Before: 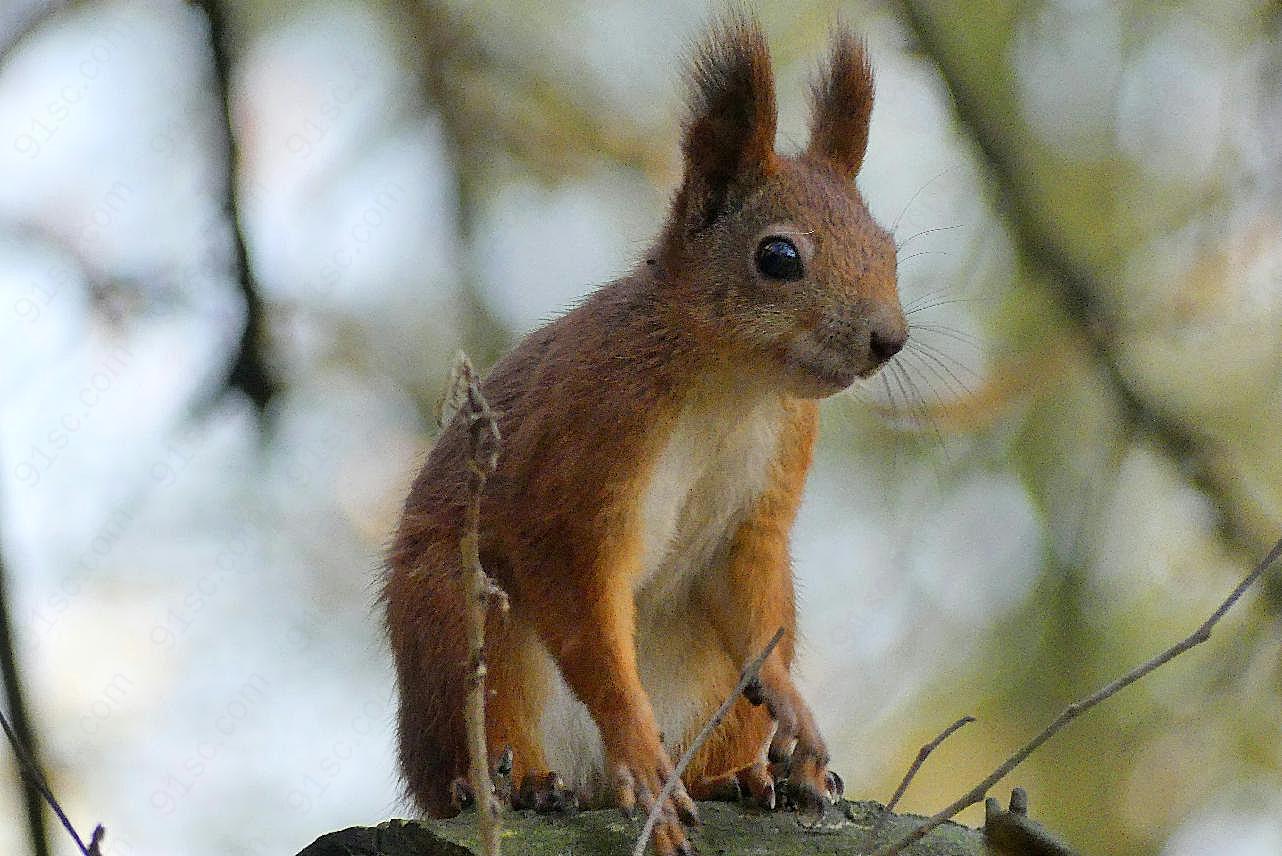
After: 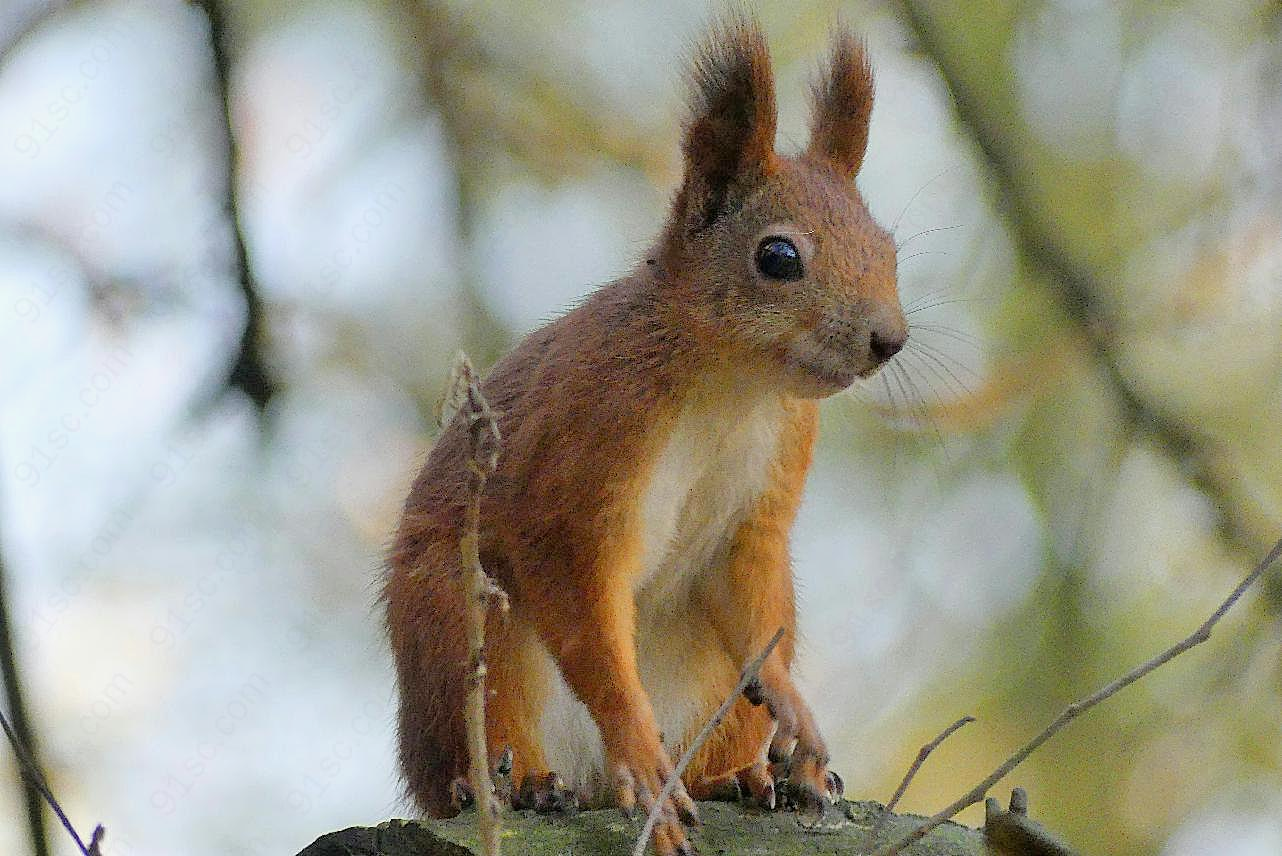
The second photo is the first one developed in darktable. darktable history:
tone curve: curves: ch0 [(0, 0) (0.258, 0.333) (1, 1)], preserve colors norm RGB
